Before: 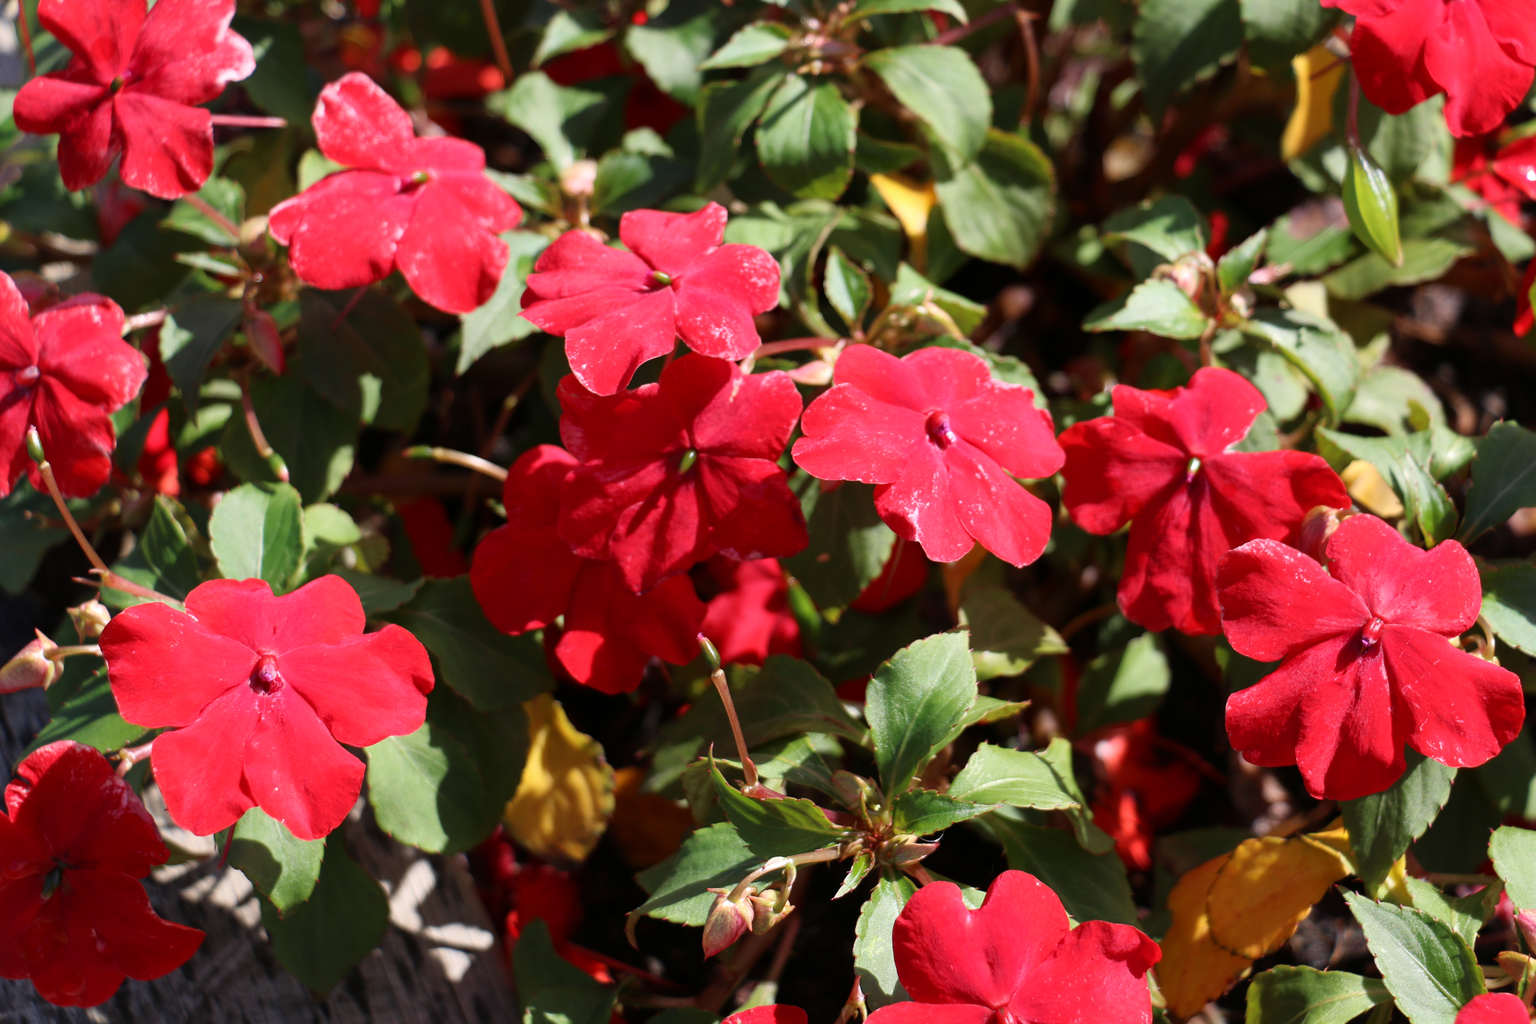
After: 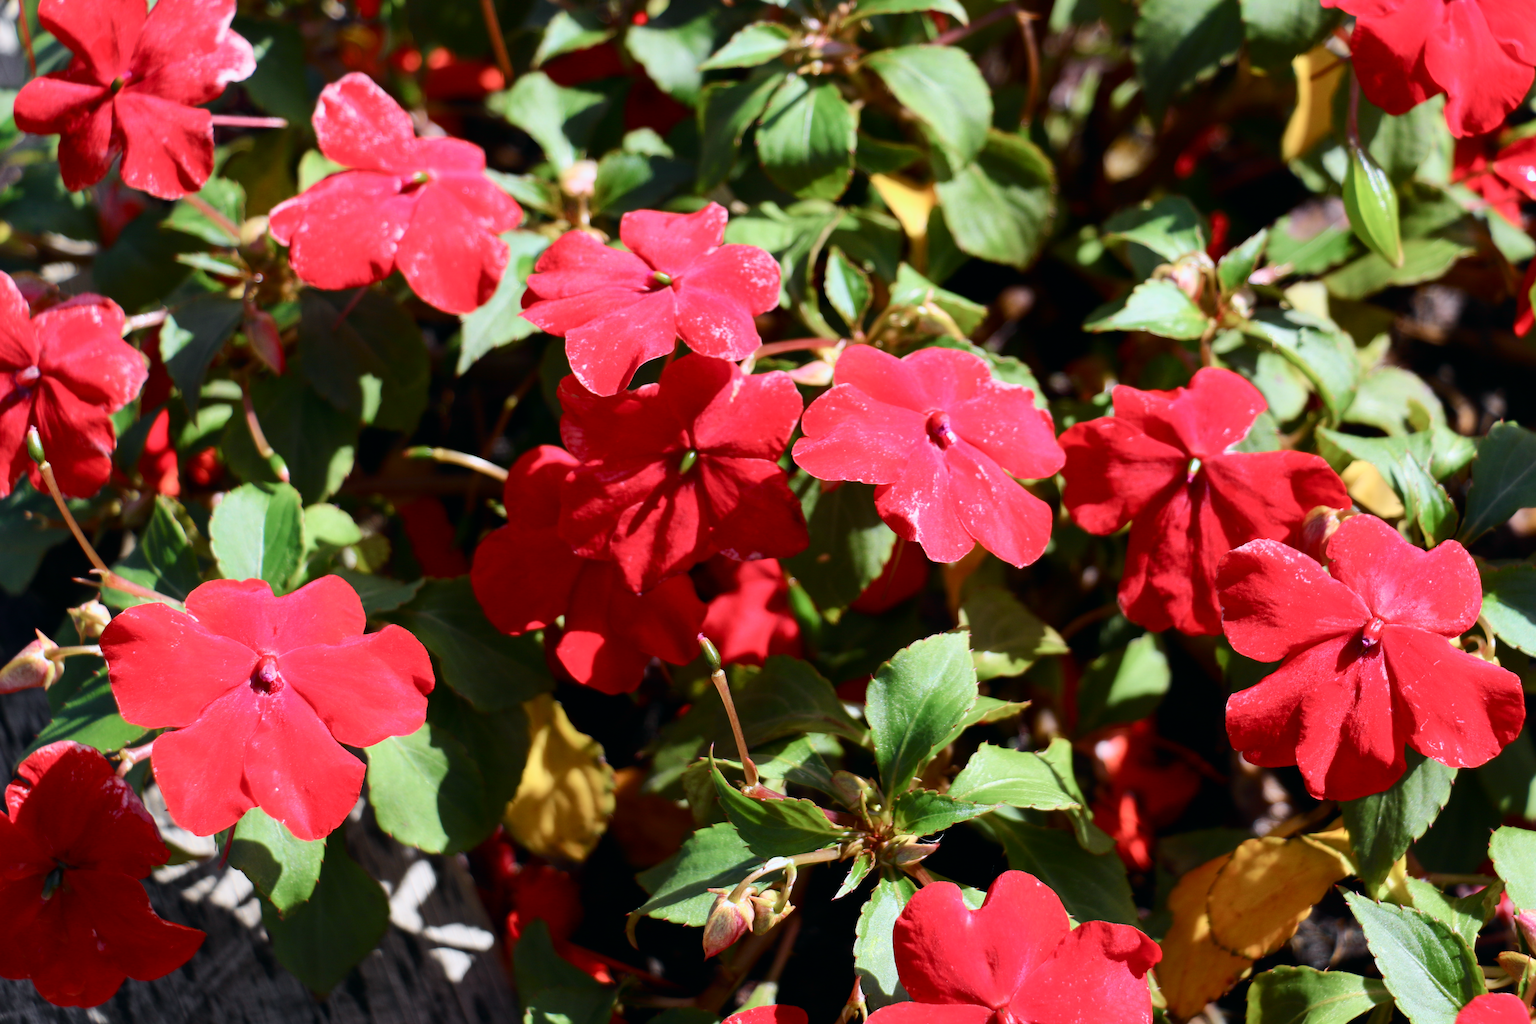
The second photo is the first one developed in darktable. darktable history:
white balance: red 0.967, blue 1.049
tone curve: curves: ch0 [(0, 0) (0.035, 0.017) (0.131, 0.108) (0.279, 0.279) (0.476, 0.554) (0.617, 0.693) (0.704, 0.77) (0.801, 0.854) (0.895, 0.927) (1, 0.976)]; ch1 [(0, 0) (0.318, 0.278) (0.444, 0.427) (0.493, 0.488) (0.508, 0.502) (0.534, 0.526) (0.562, 0.555) (0.645, 0.648) (0.746, 0.764) (1, 1)]; ch2 [(0, 0) (0.316, 0.292) (0.381, 0.37) (0.423, 0.448) (0.476, 0.482) (0.502, 0.495) (0.522, 0.518) (0.533, 0.532) (0.593, 0.622) (0.634, 0.663) (0.7, 0.7) (0.861, 0.808) (1, 0.951)], color space Lab, independent channels, preserve colors none
